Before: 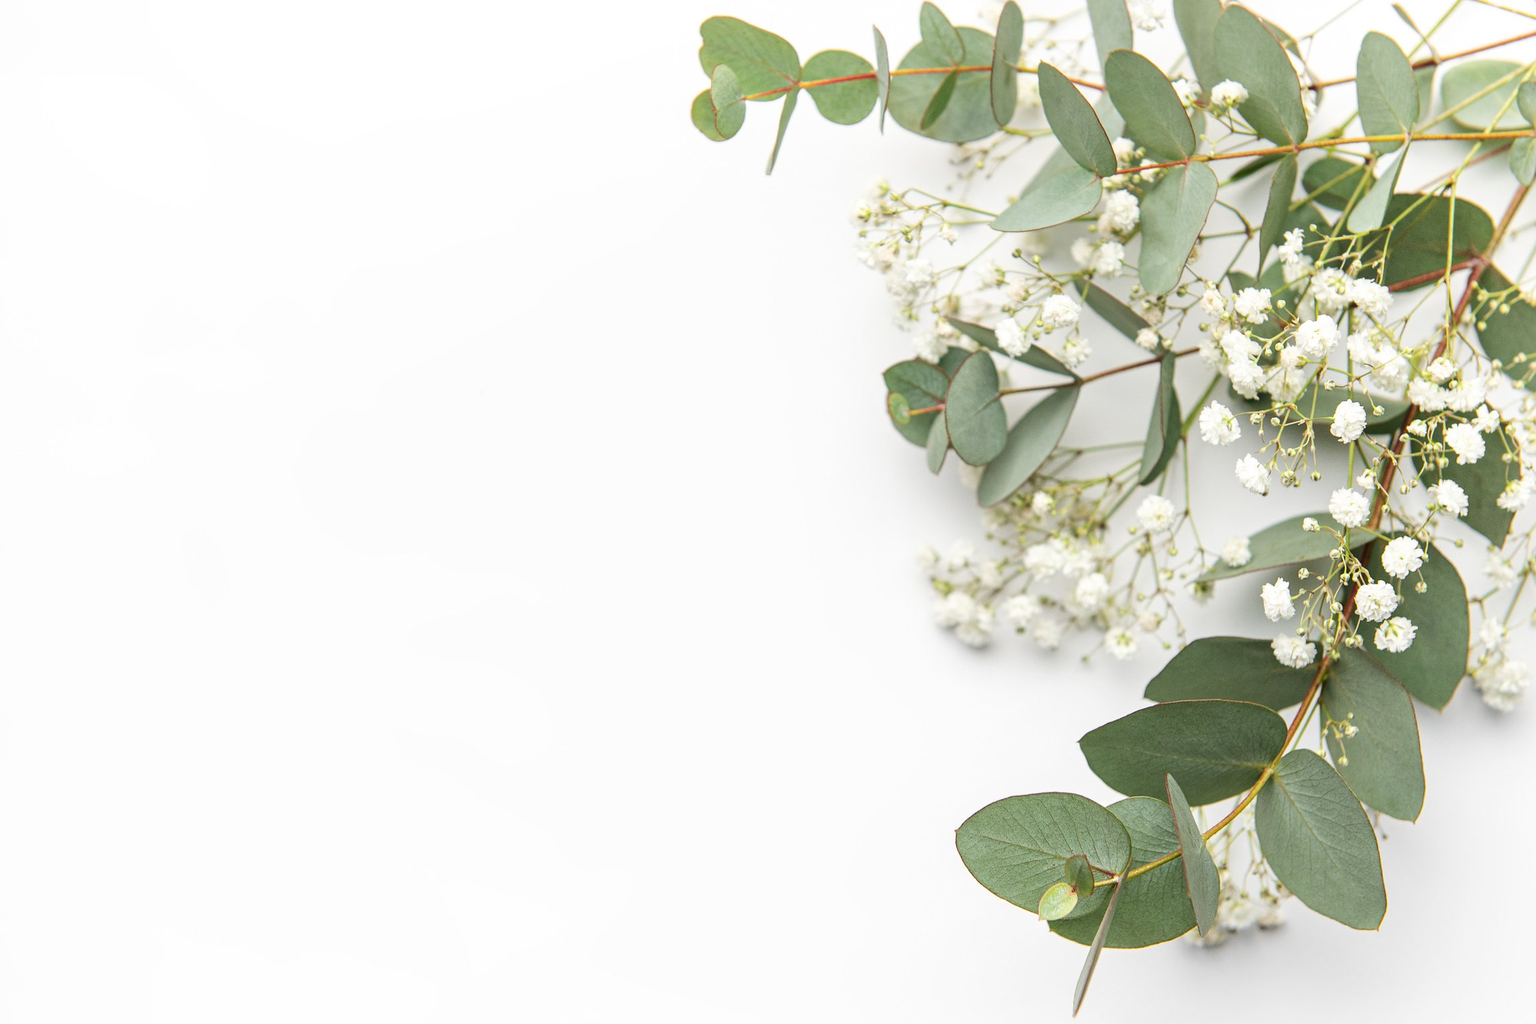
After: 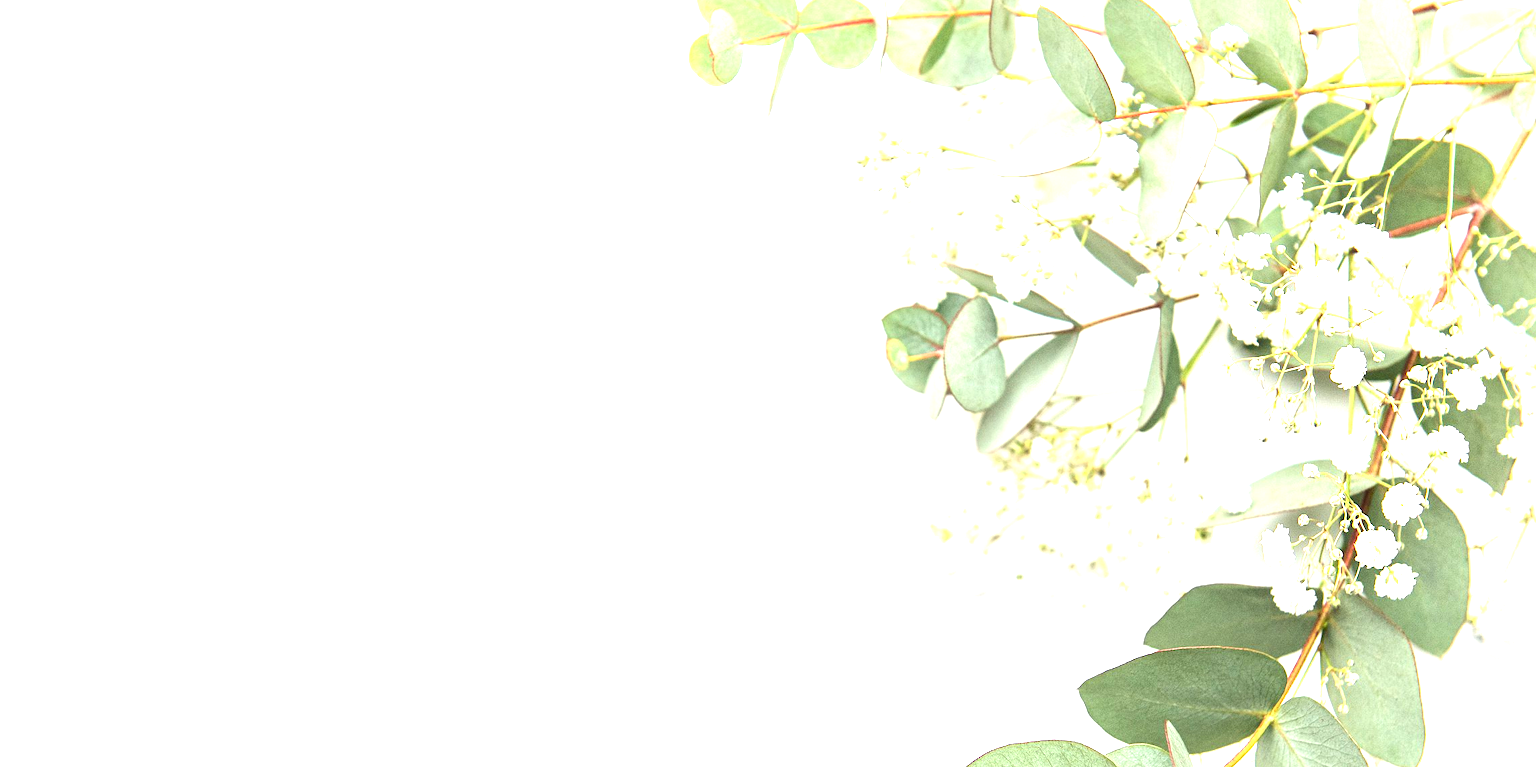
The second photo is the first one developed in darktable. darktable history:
crop: left 0.387%, top 5.469%, bottom 19.809%
grain: coarseness 0.47 ISO
exposure: black level correction 0, exposure 1.55 EV, compensate exposure bias true, compensate highlight preservation false
